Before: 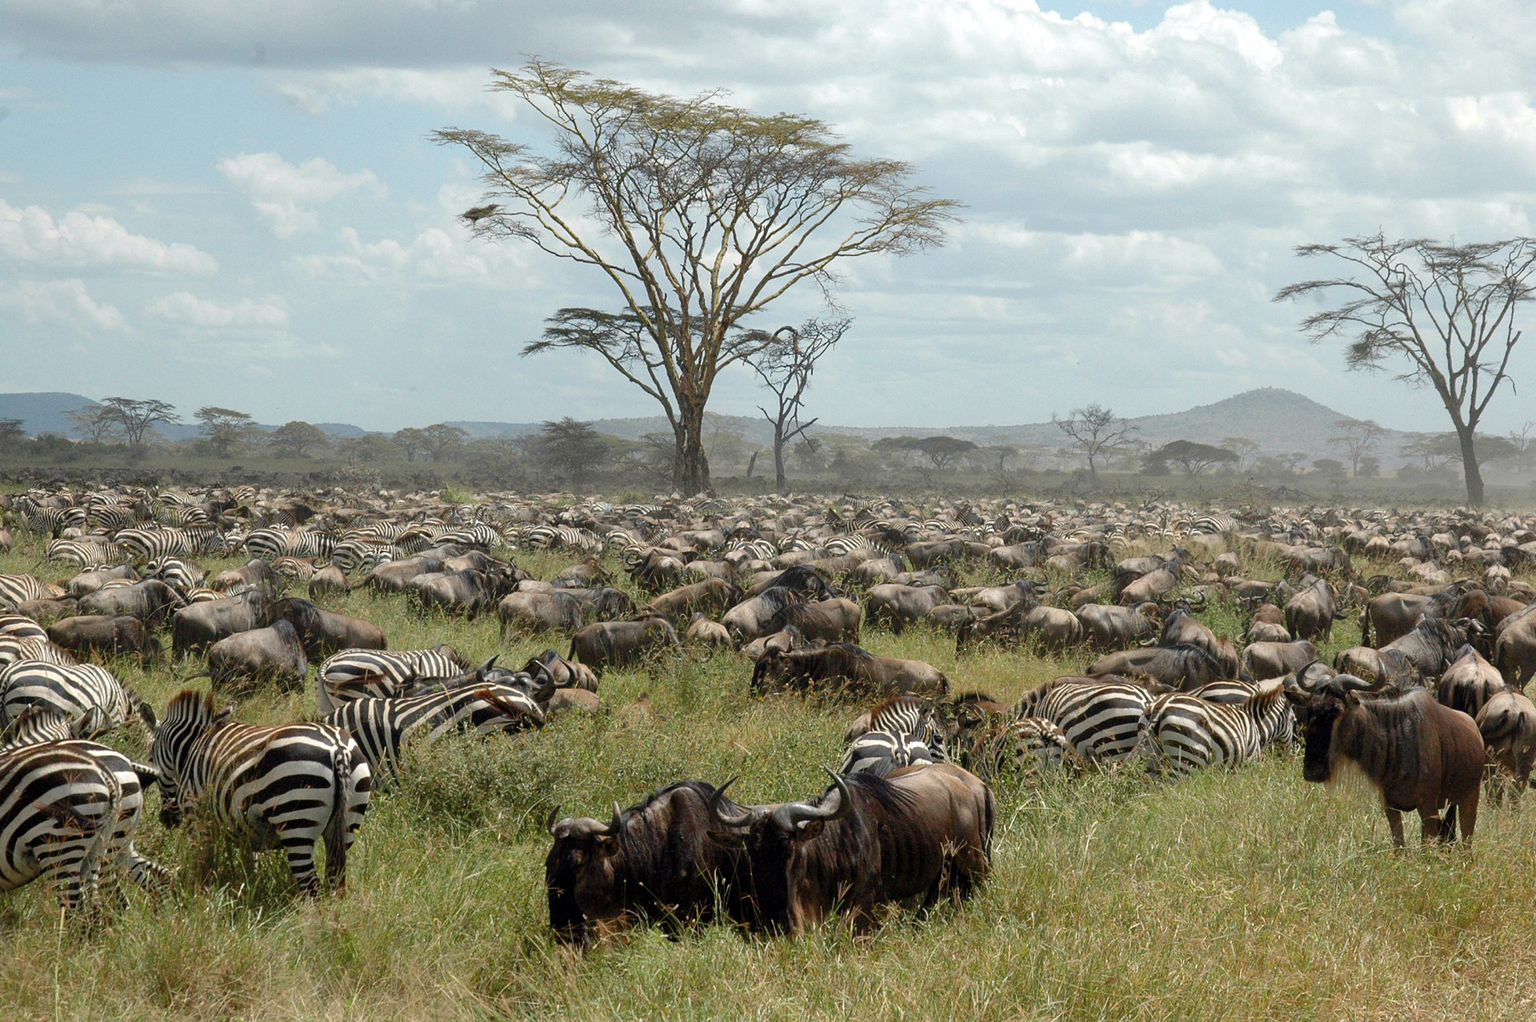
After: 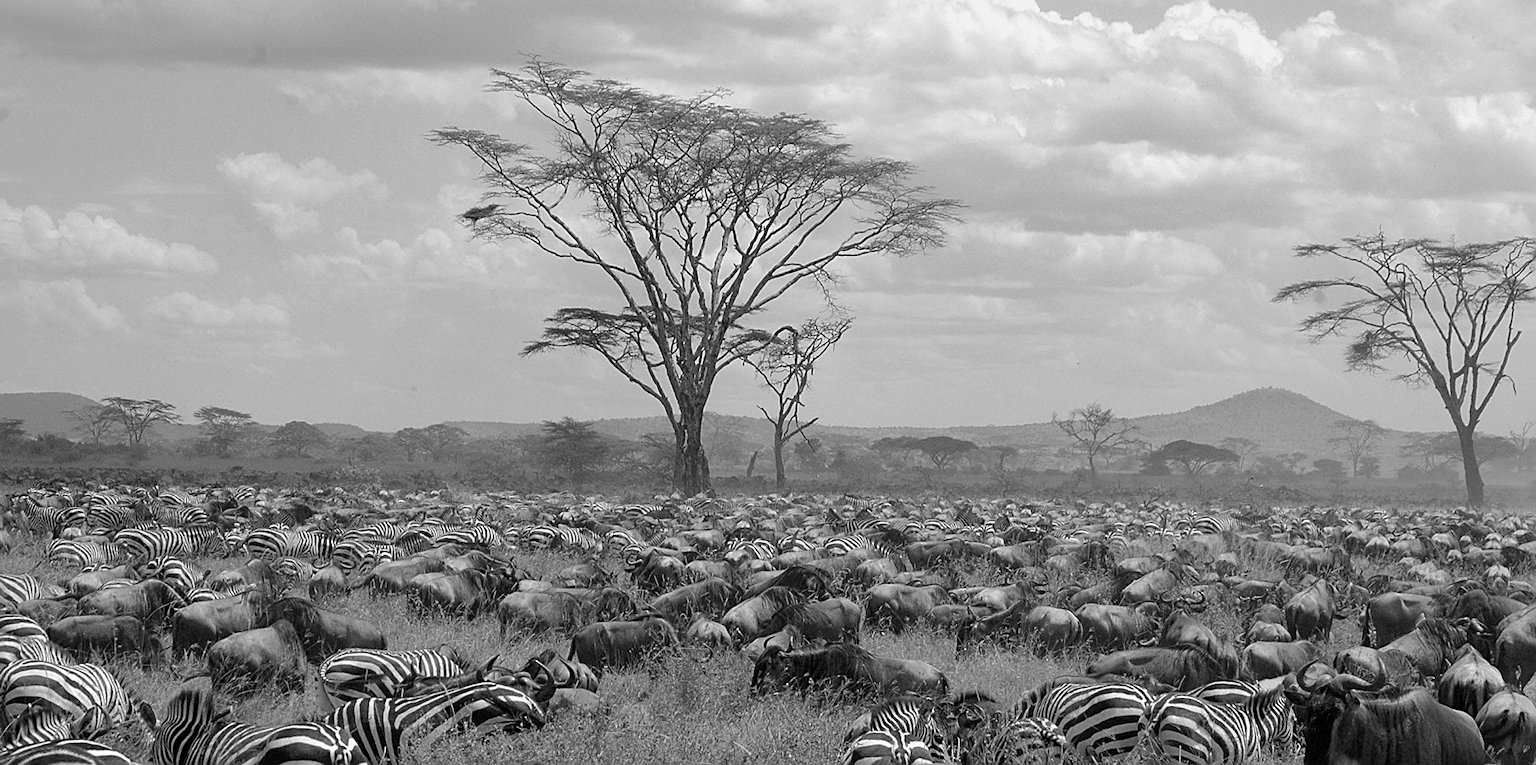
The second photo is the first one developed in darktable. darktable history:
crop: bottom 24.967%
sharpen: on, module defaults
monochrome: a 32, b 64, size 2.3
shadows and highlights: shadows -20, white point adjustment -2, highlights -35
